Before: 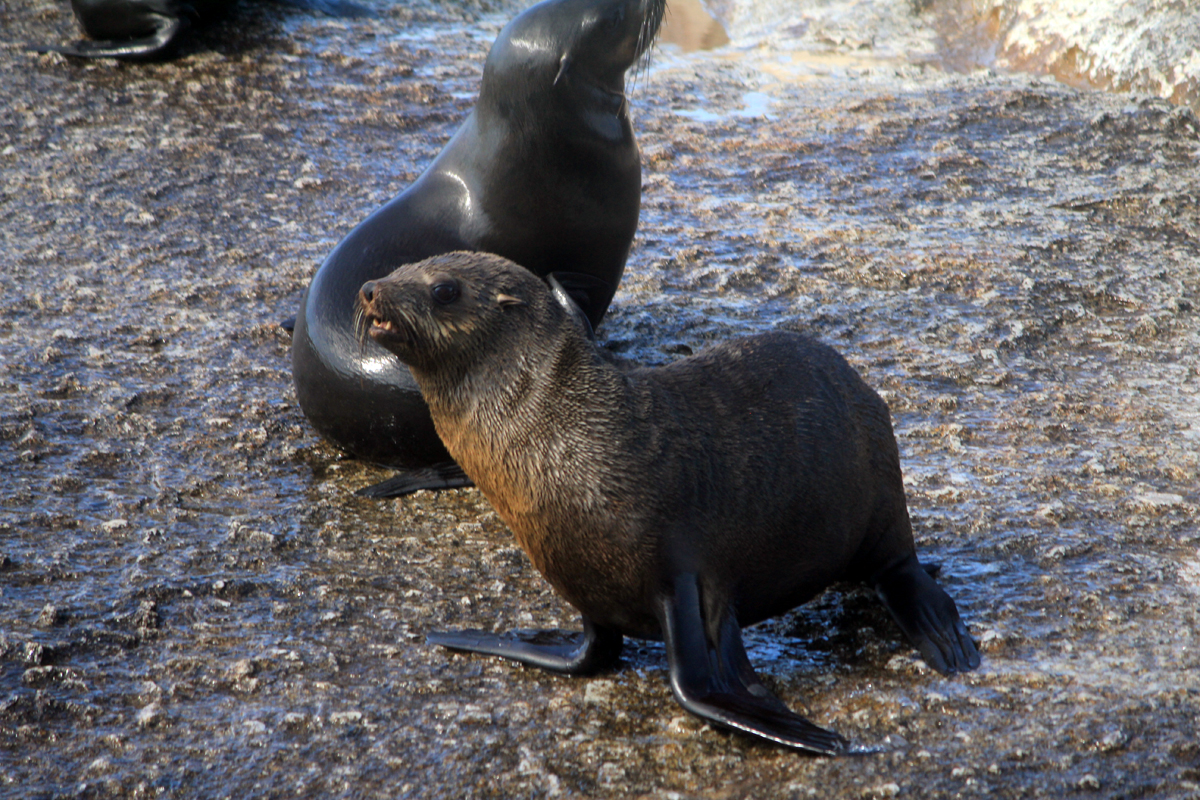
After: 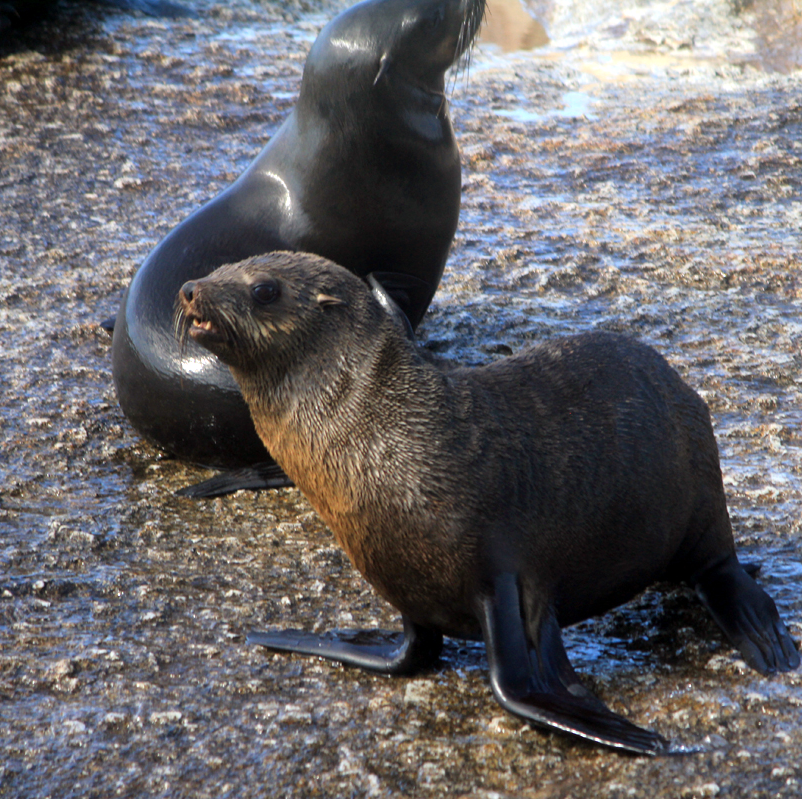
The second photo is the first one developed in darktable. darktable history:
crop and rotate: left 15.014%, right 18.08%
exposure: exposure 0.258 EV, compensate highlight preservation false
